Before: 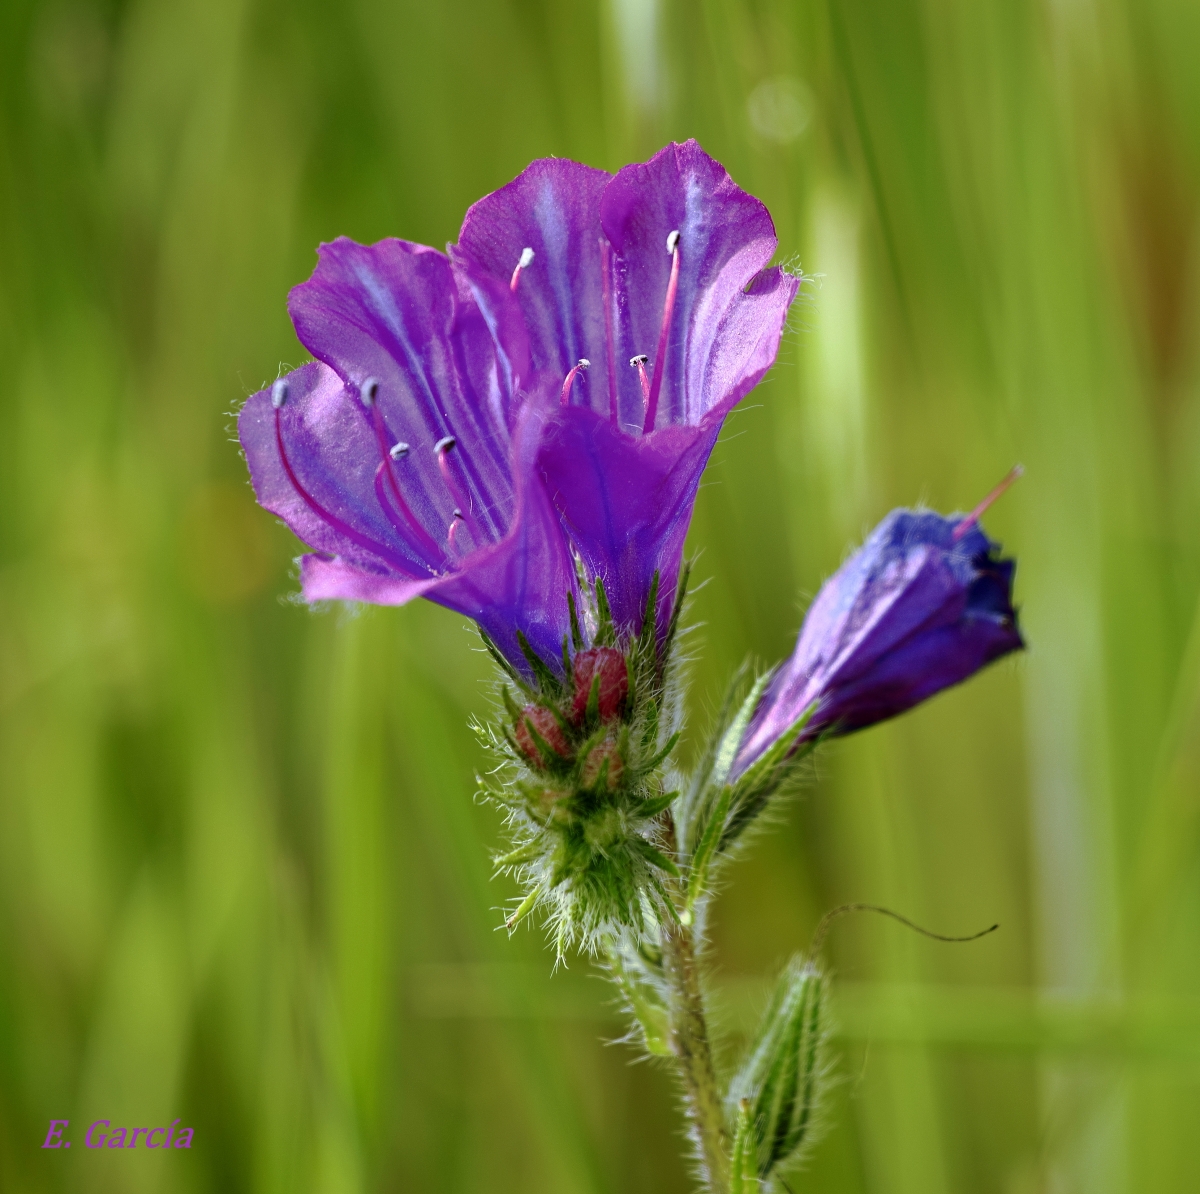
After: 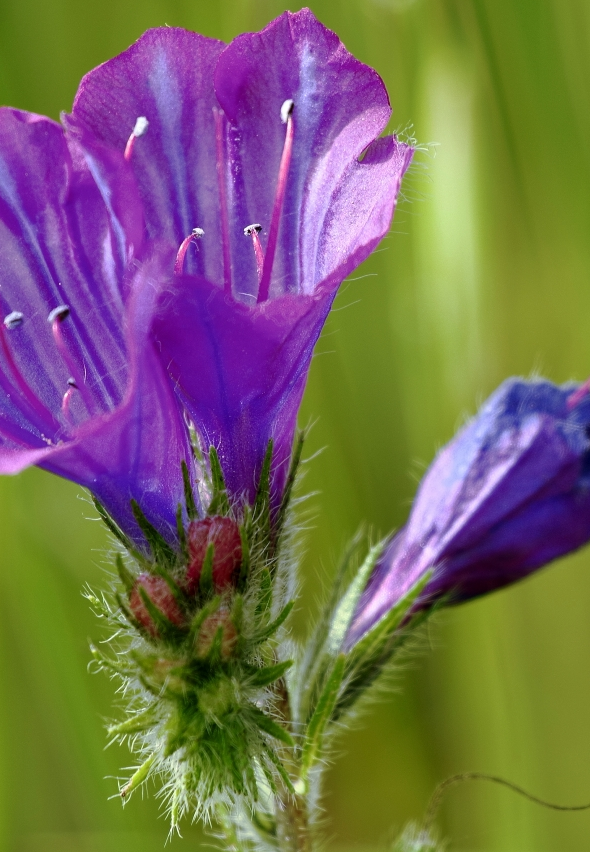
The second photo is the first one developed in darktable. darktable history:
crop: left 32.212%, top 11.004%, right 18.621%, bottom 17.577%
